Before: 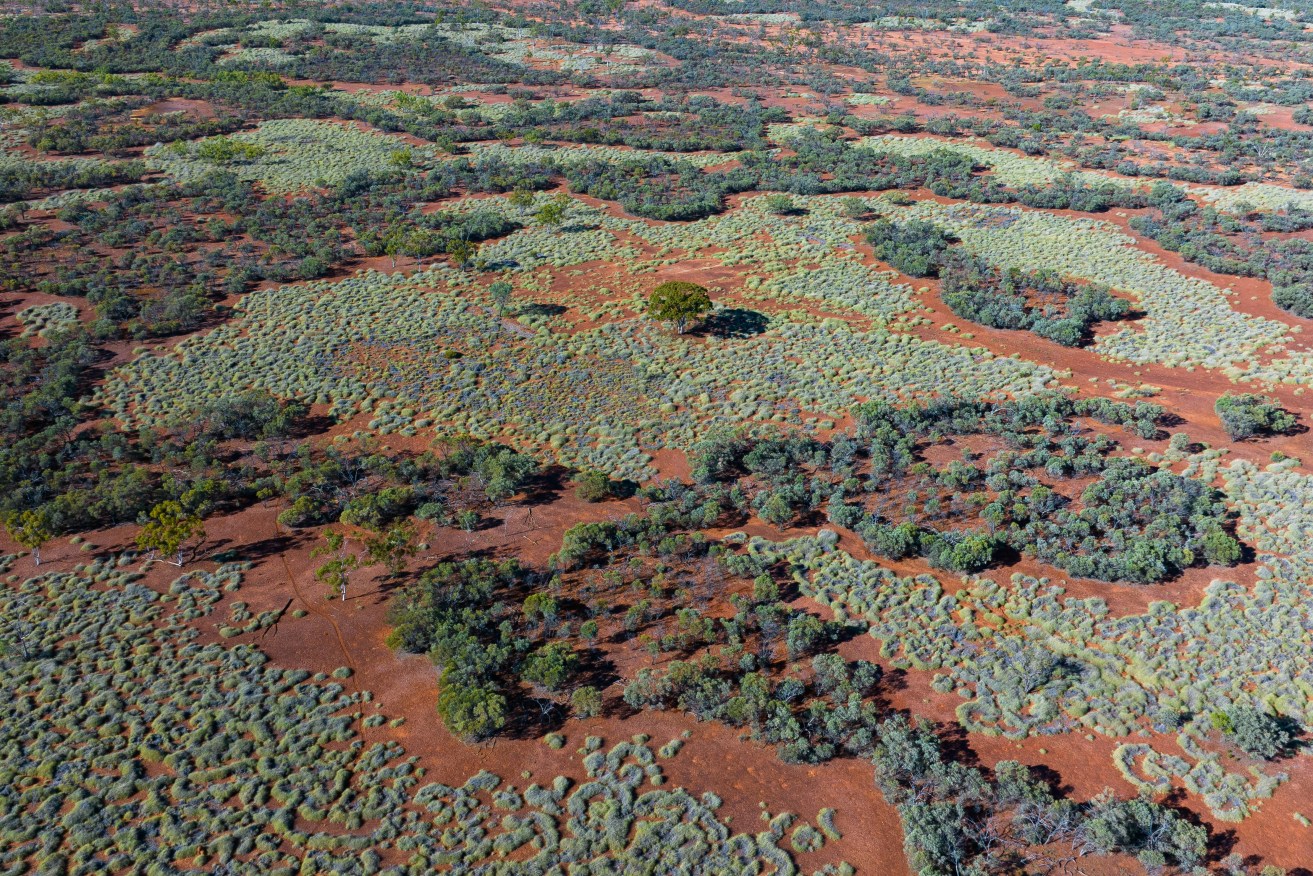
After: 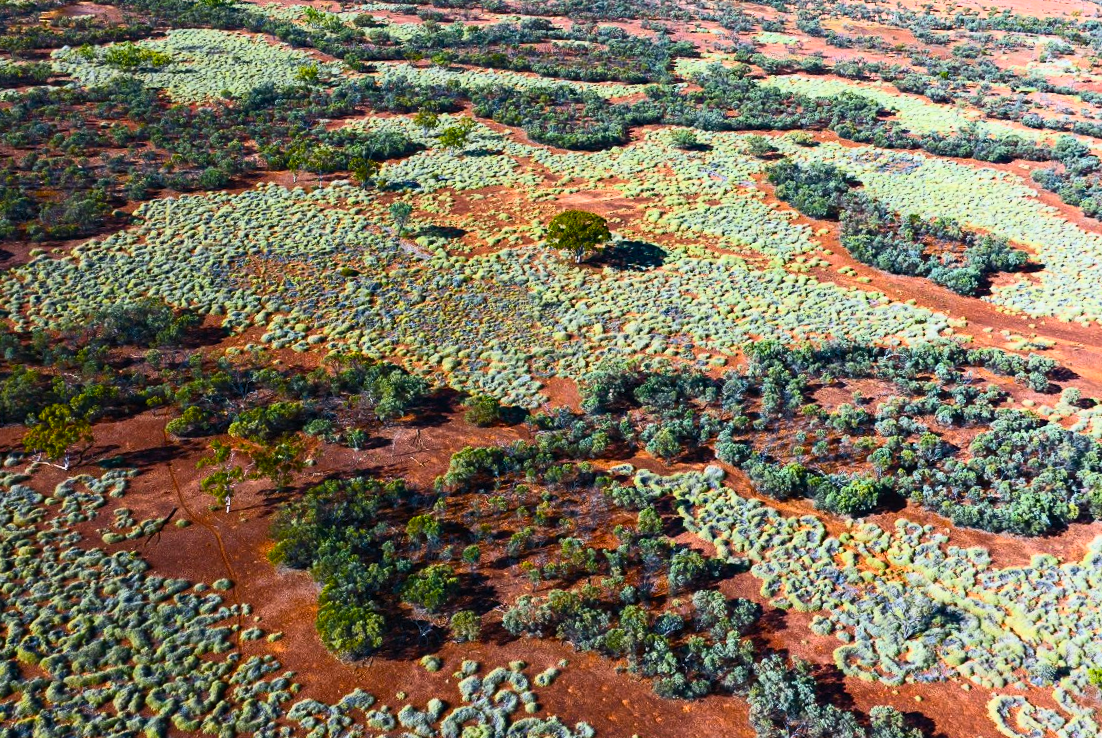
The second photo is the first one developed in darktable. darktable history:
exposure: exposure -0.303 EV, compensate highlight preservation false
contrast brightness saturation: contrast 0.615, brightness 0.353, saturation 0.146
color balance rgb: perceptual saturation grading › global saturation 30.101%, global vibrance 14.404%
crop and rotate: angle -2.91°, left 5.12%, top 5.199%, right 4.602%, bottom 4.172%
